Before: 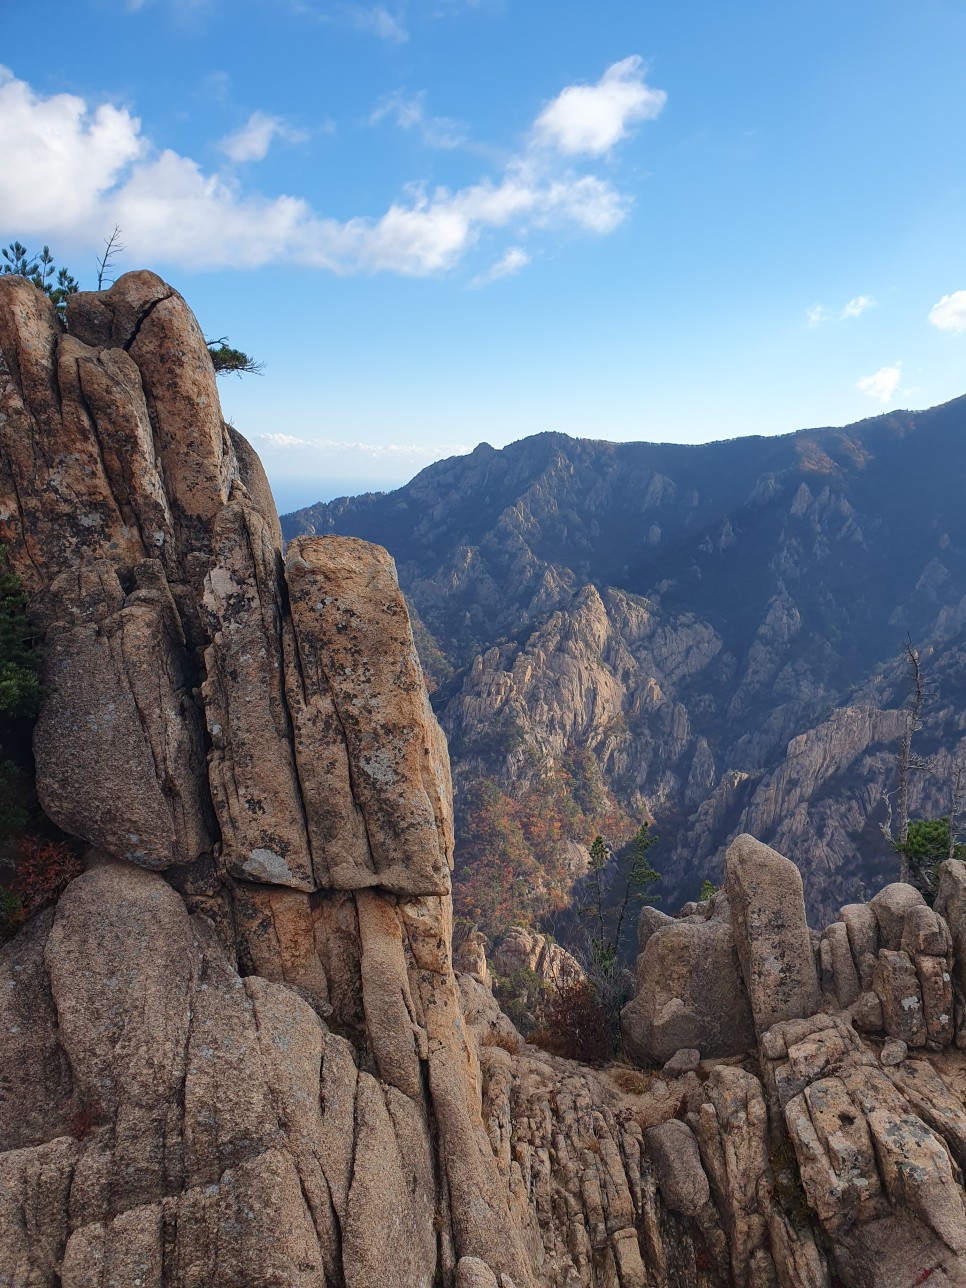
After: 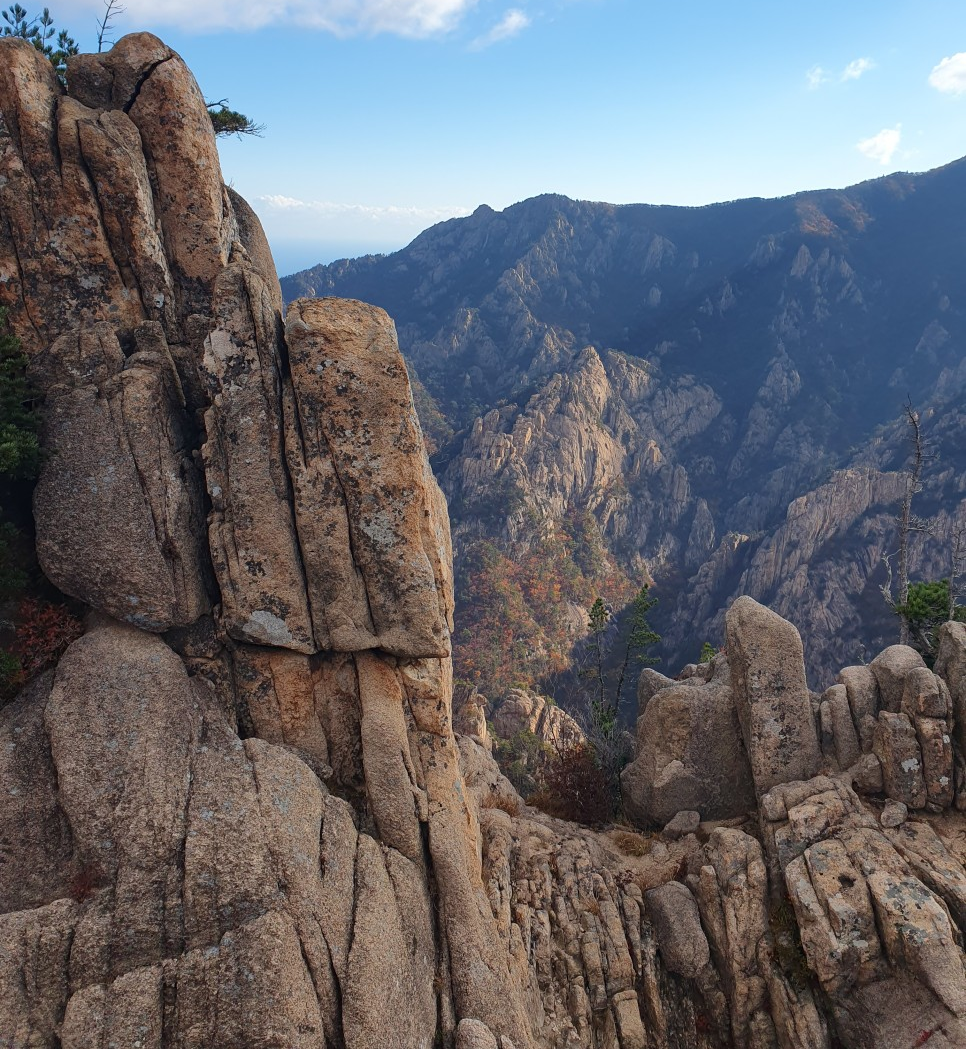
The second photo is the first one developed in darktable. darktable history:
crop and rotate: top 18.508%
